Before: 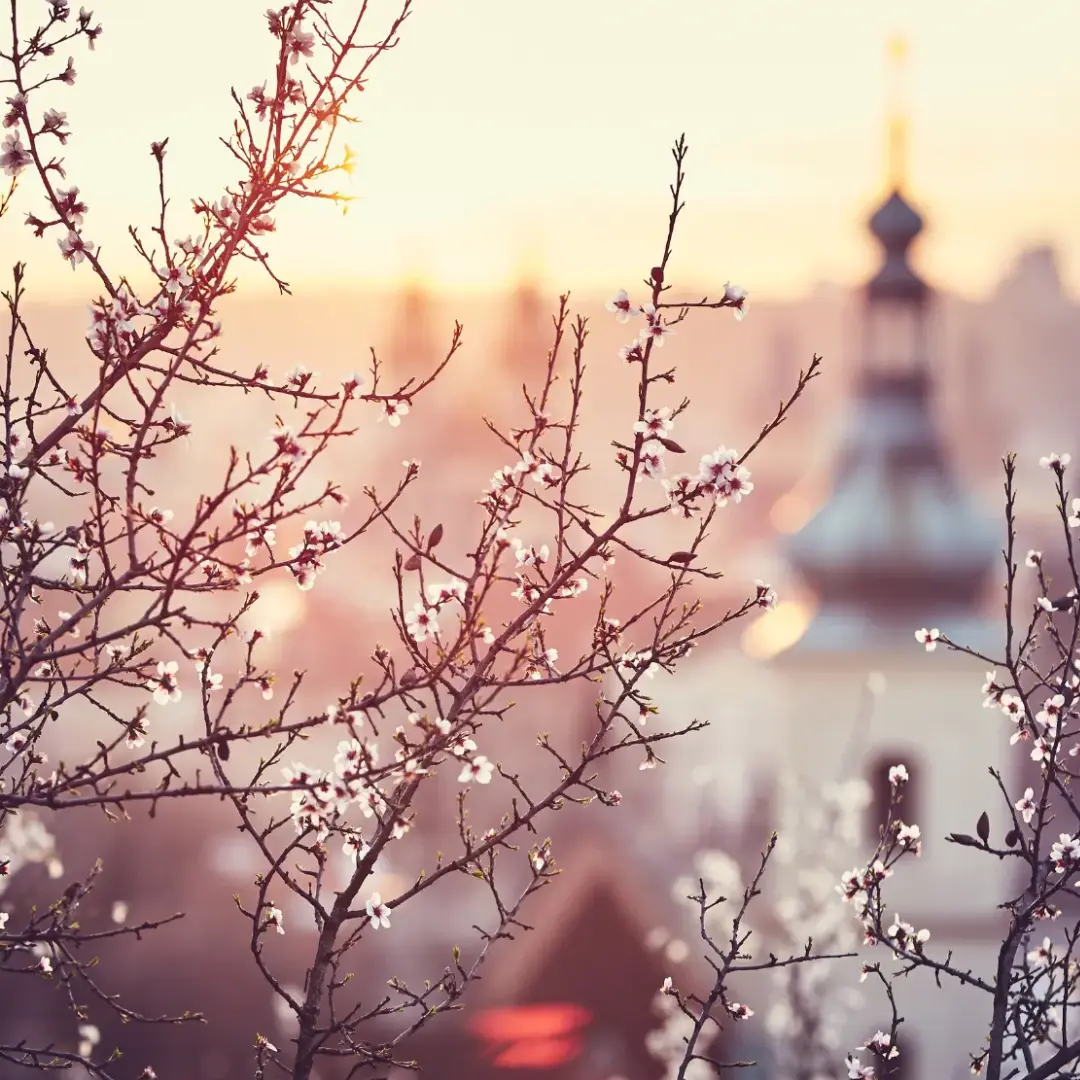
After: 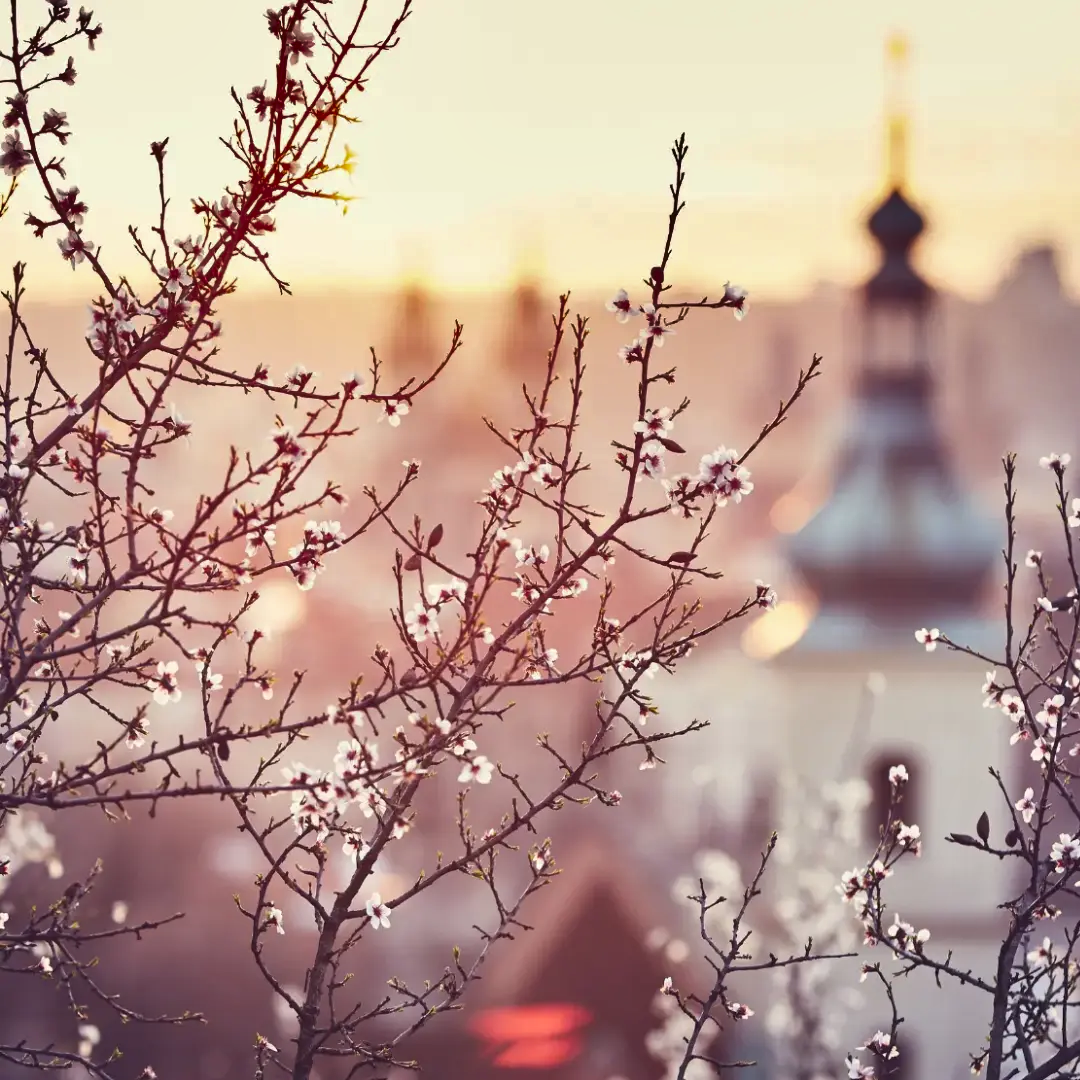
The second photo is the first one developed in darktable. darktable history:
shadows and highlights: shadows 40, highlights -54.24, low approximation 0.01, soften with gaussian
